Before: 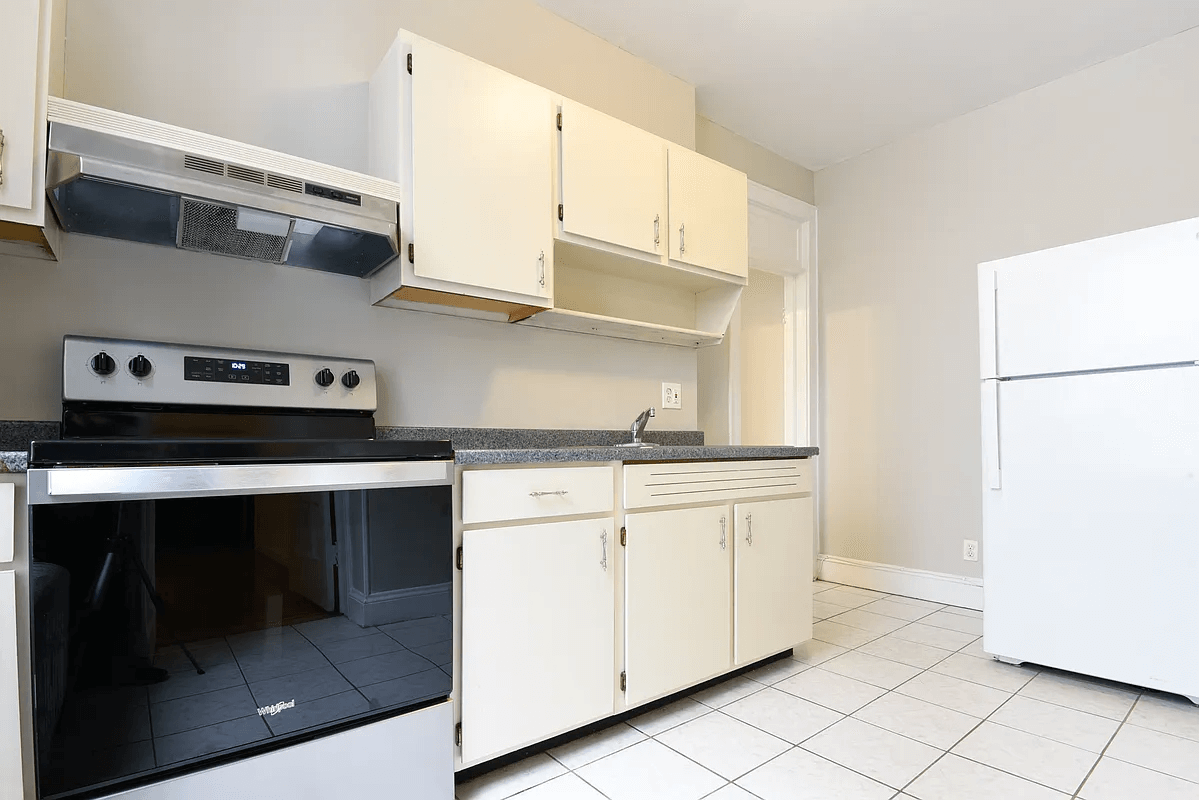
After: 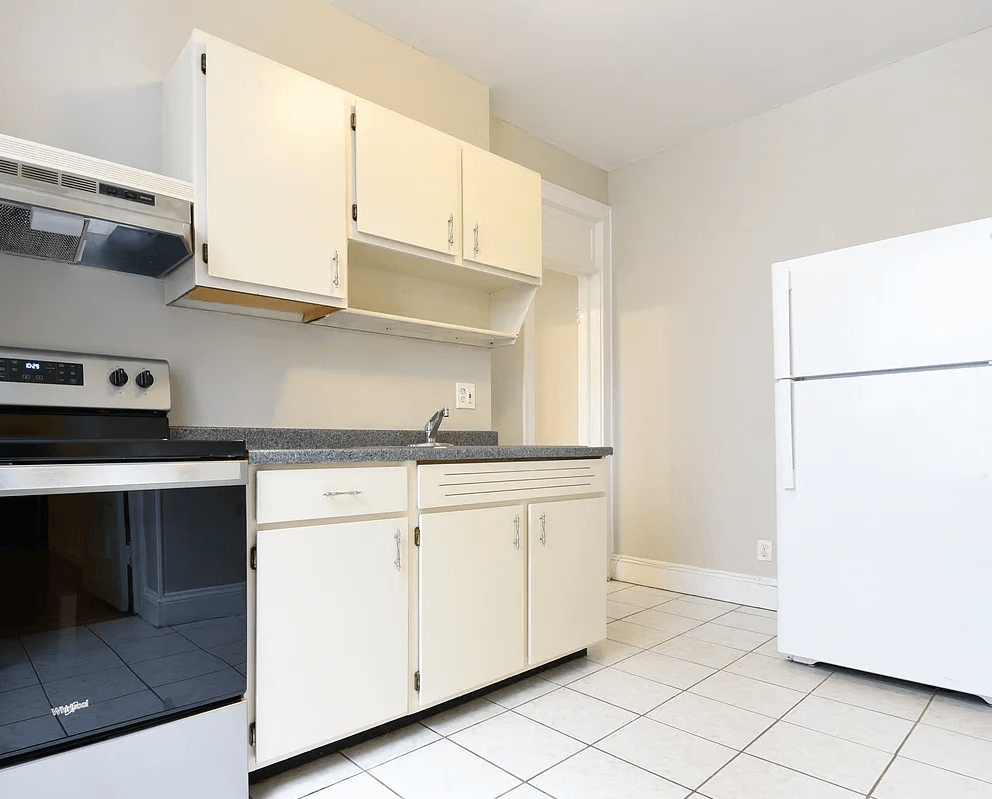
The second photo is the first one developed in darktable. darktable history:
crop: left 17.244%, bottom 0.051%
levels: mode automatic, white 99.92%
